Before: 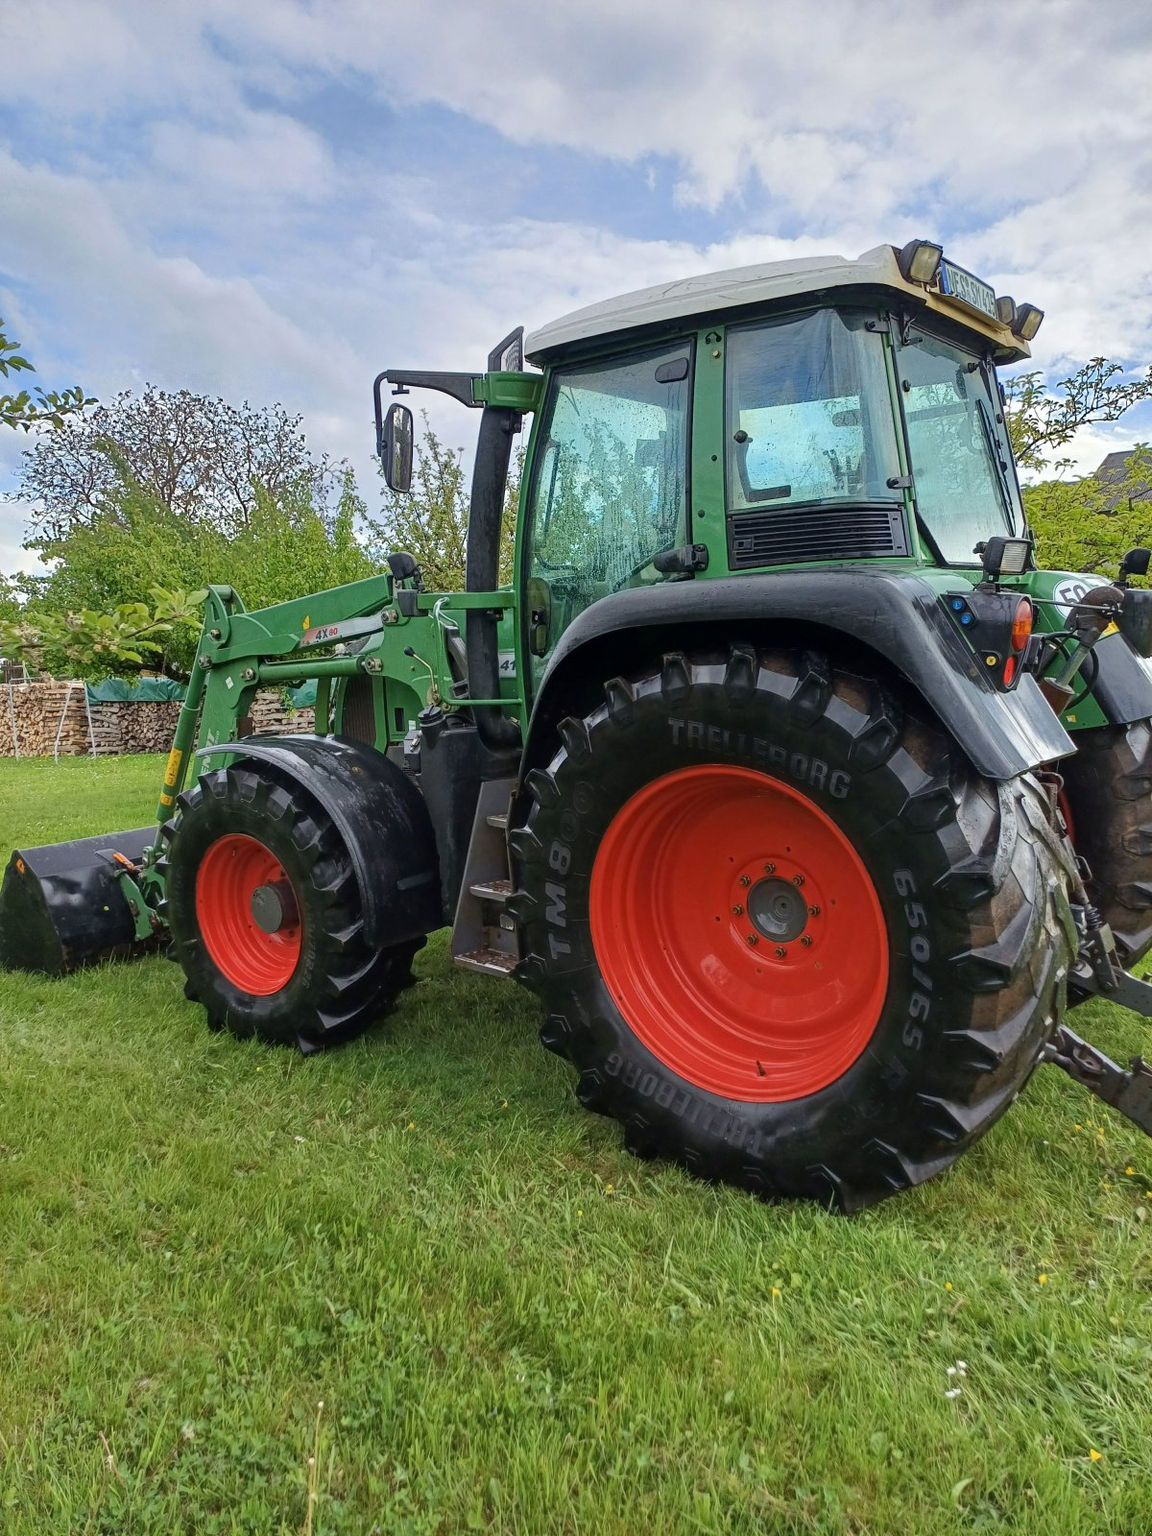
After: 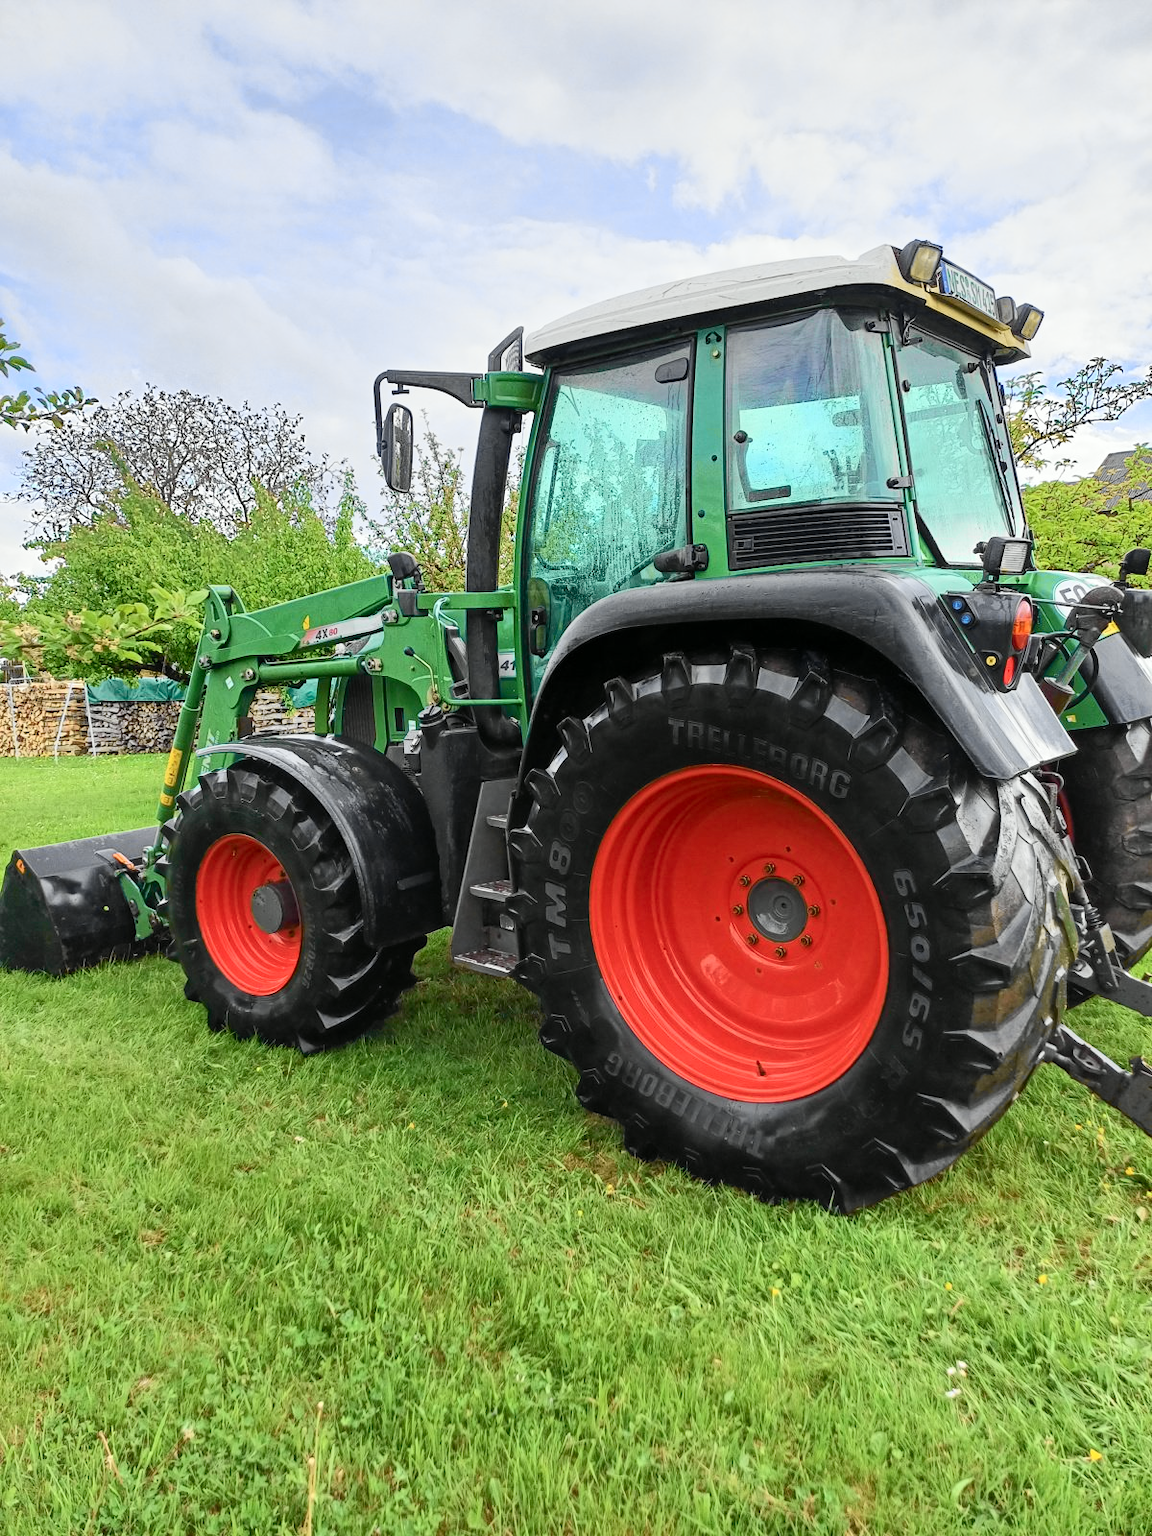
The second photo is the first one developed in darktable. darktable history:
tone curve: curves: ch0 [(0, 0) (0.055, 0.057) (0.258, 0.307) (0.434, 0.543) (0.517, 0.657) (0.745, 0.874) (1, 1)]; ch1 [(0, 0) (0.346, 0.307) (0.418, 0.383) (0.46, 0.439) (0.482, 0.493) (0.502, 0.497) (0.517, 0.506) (0.55, 0.561) (0.588, 0.61) (0.646, 0.688) (1, 1)]; ch2 [(0, 0) (0.346, 0.34) (0.431, 0.45) (0.485, 0.499) (0.5, 0.503) (0.527, 0.508) (0.545, 0.562) (0.679, 0.706) (1, 1)], color space Lab, independent channels
